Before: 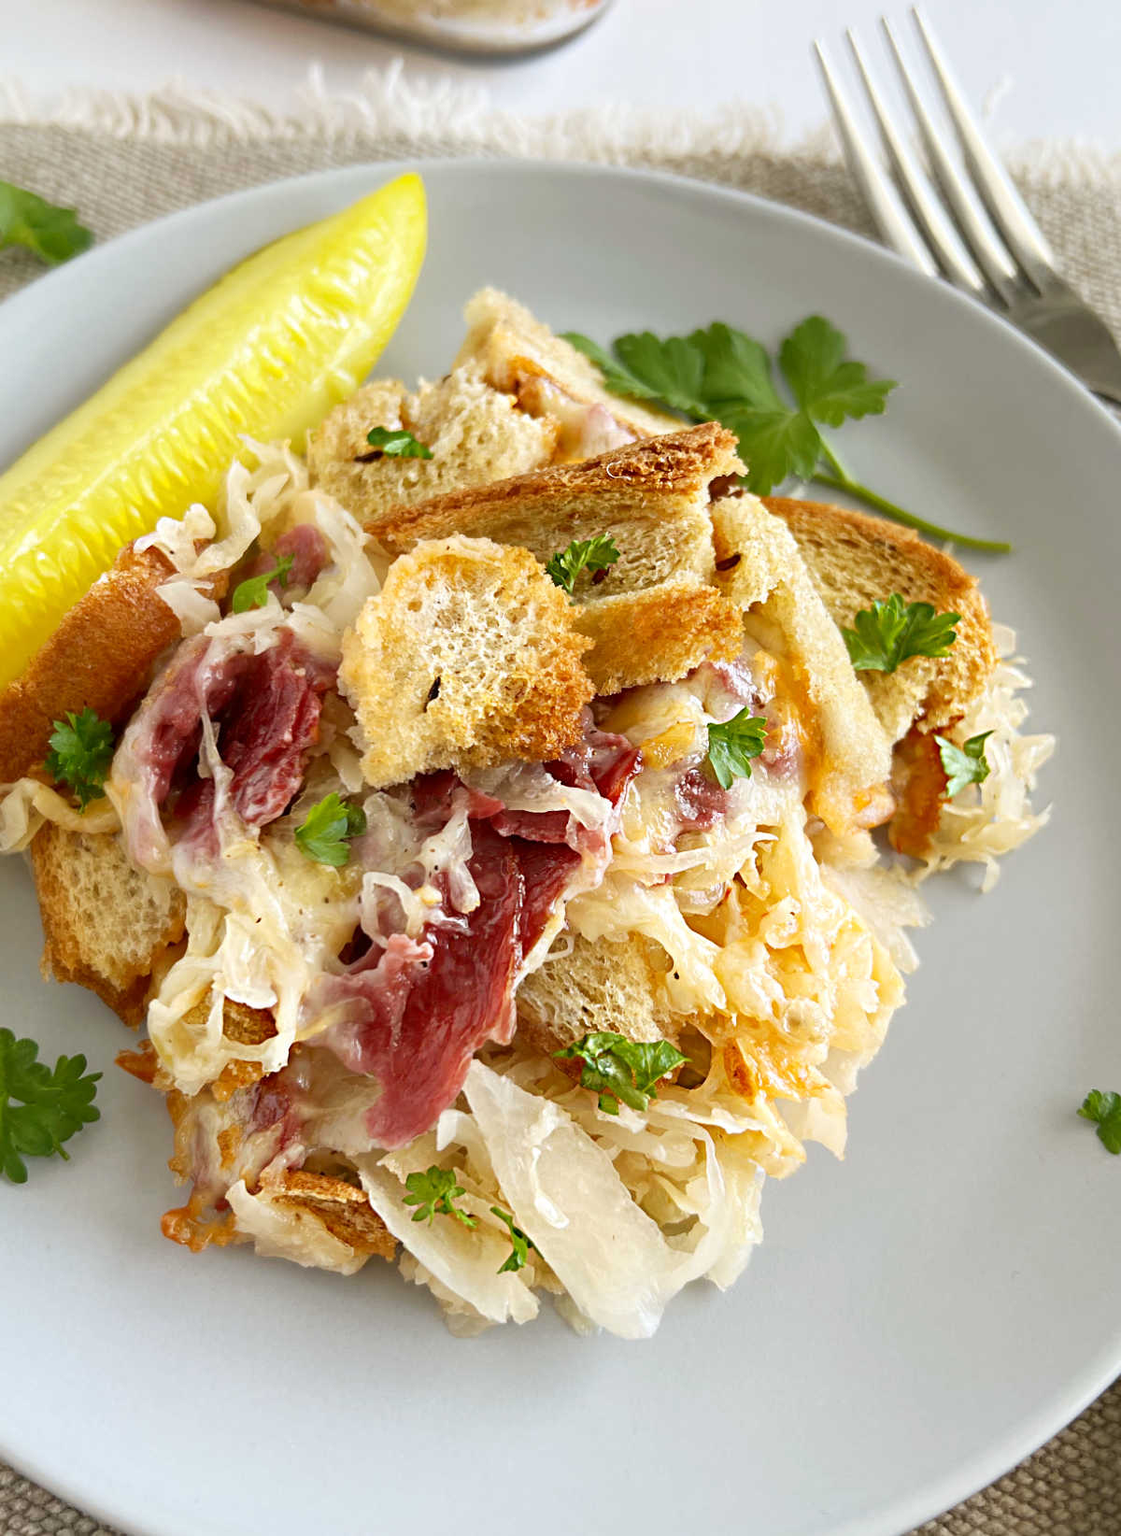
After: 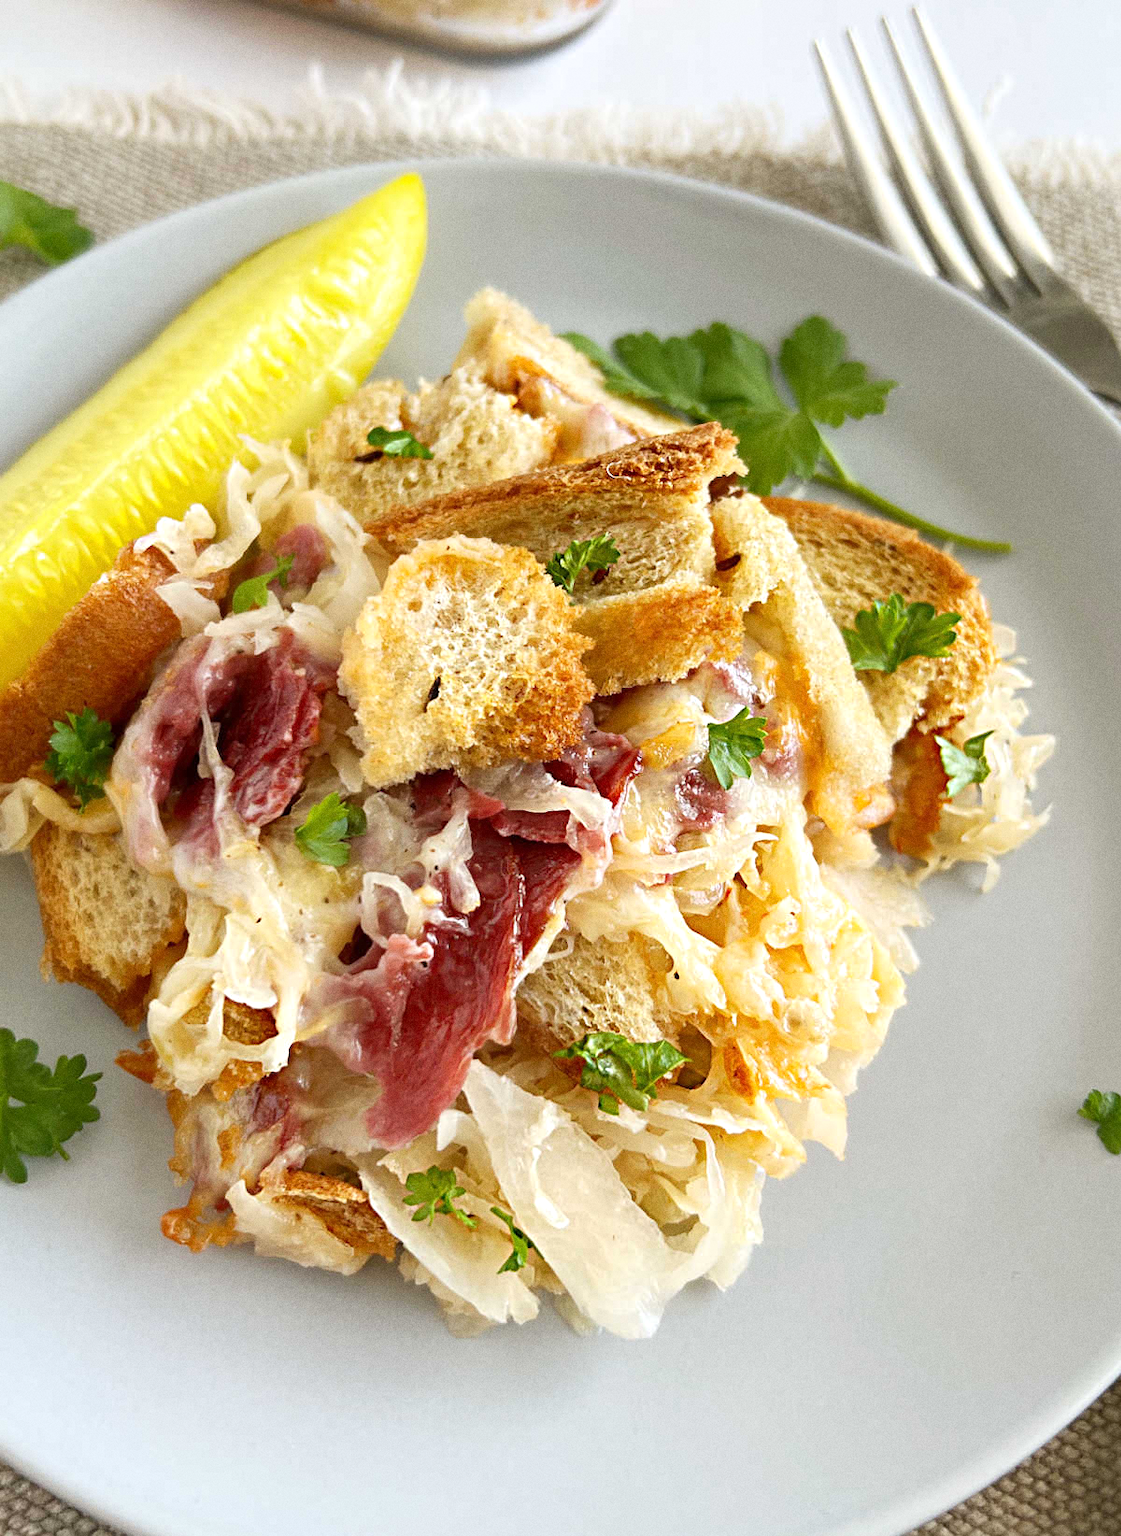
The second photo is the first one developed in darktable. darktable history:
exposure: exposure 0.131 EV, compensate highlight preservation false
grain: coarseness 0.47 ISO
